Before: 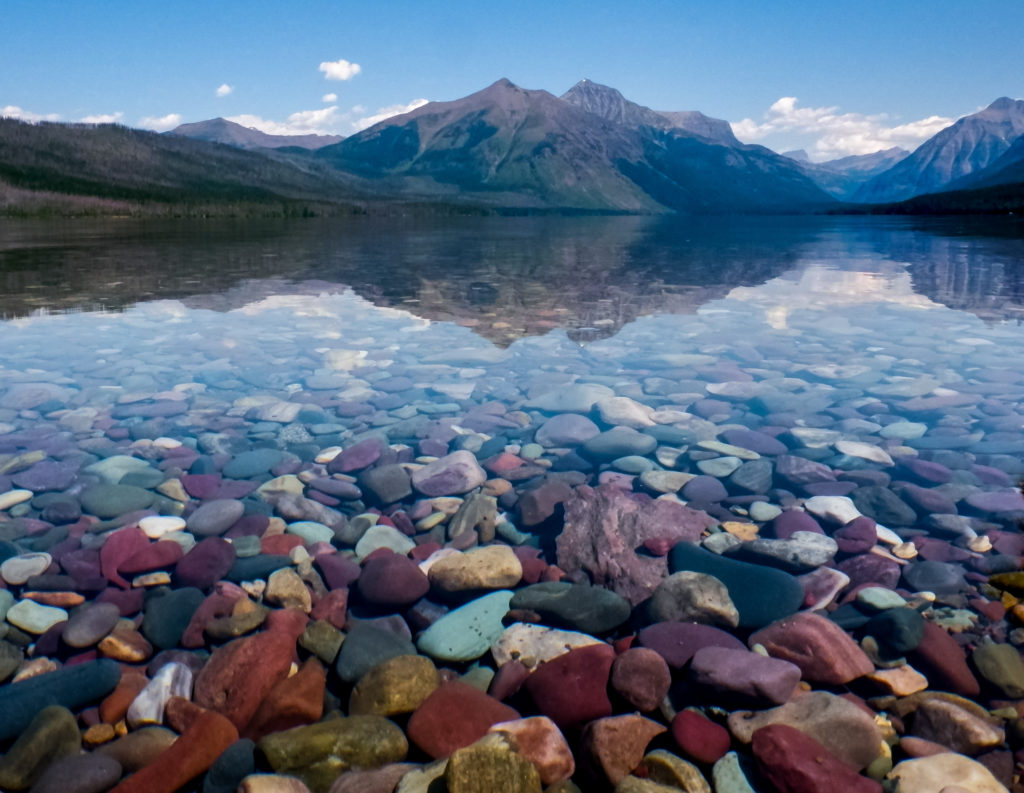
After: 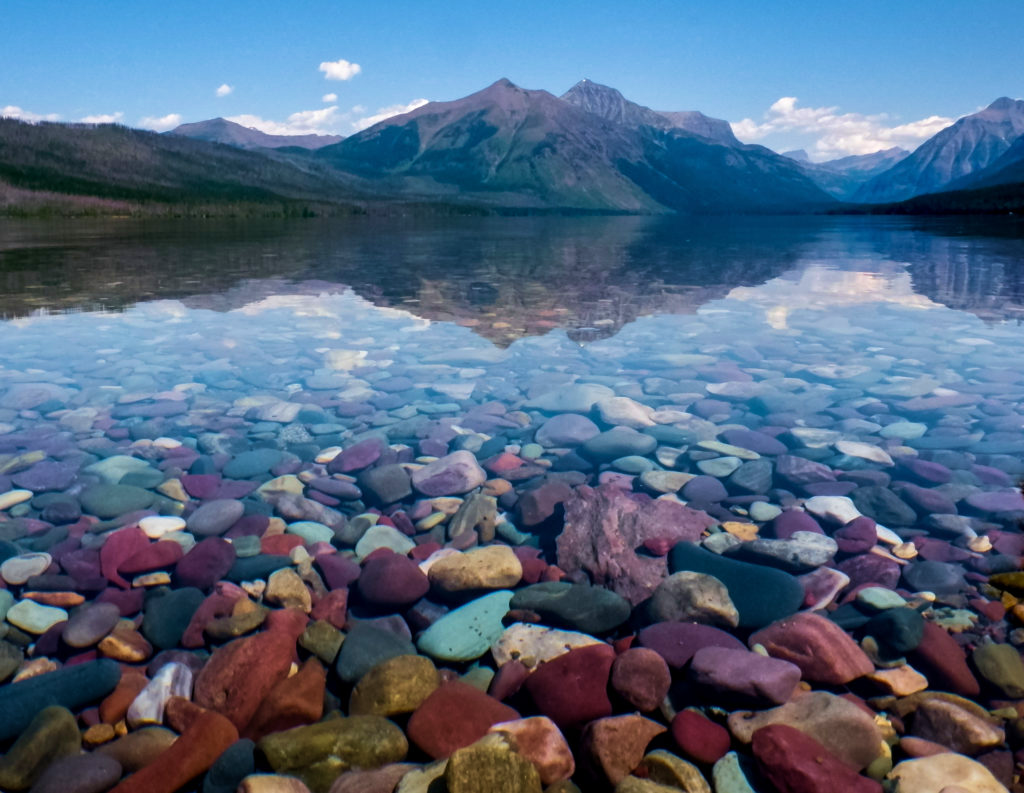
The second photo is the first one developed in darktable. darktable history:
tone equalizer: on, module defaults
velvia: strength 28.56%
